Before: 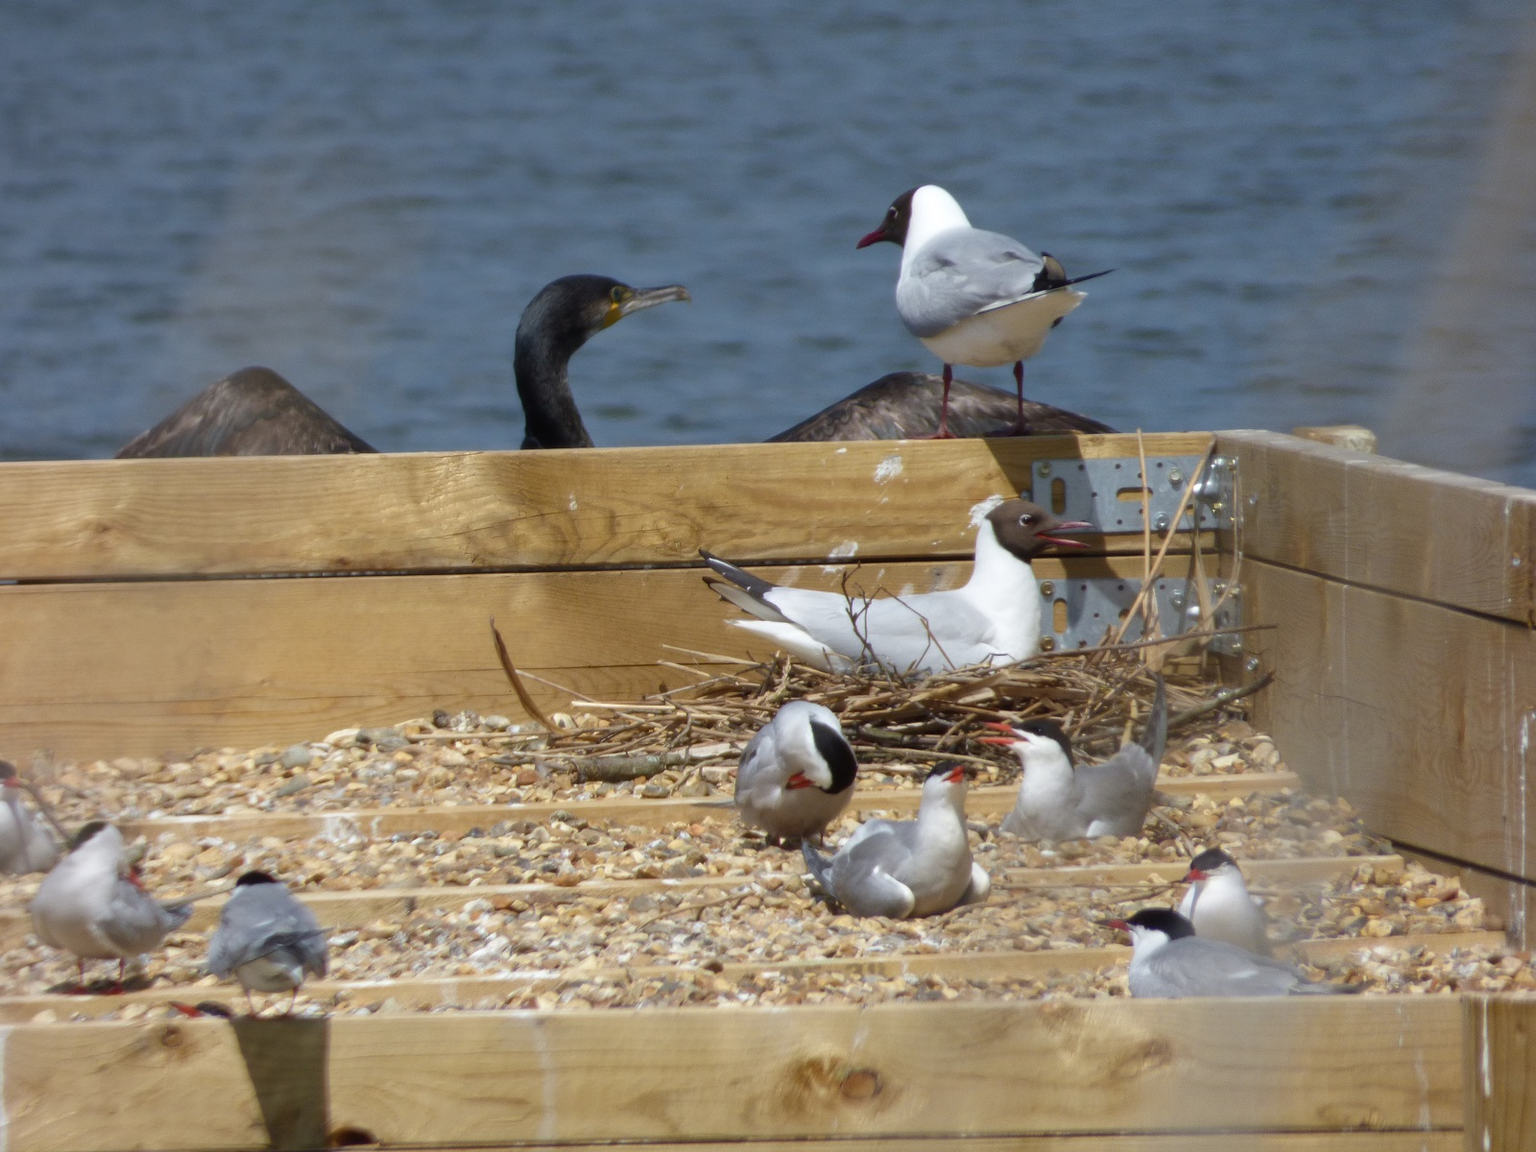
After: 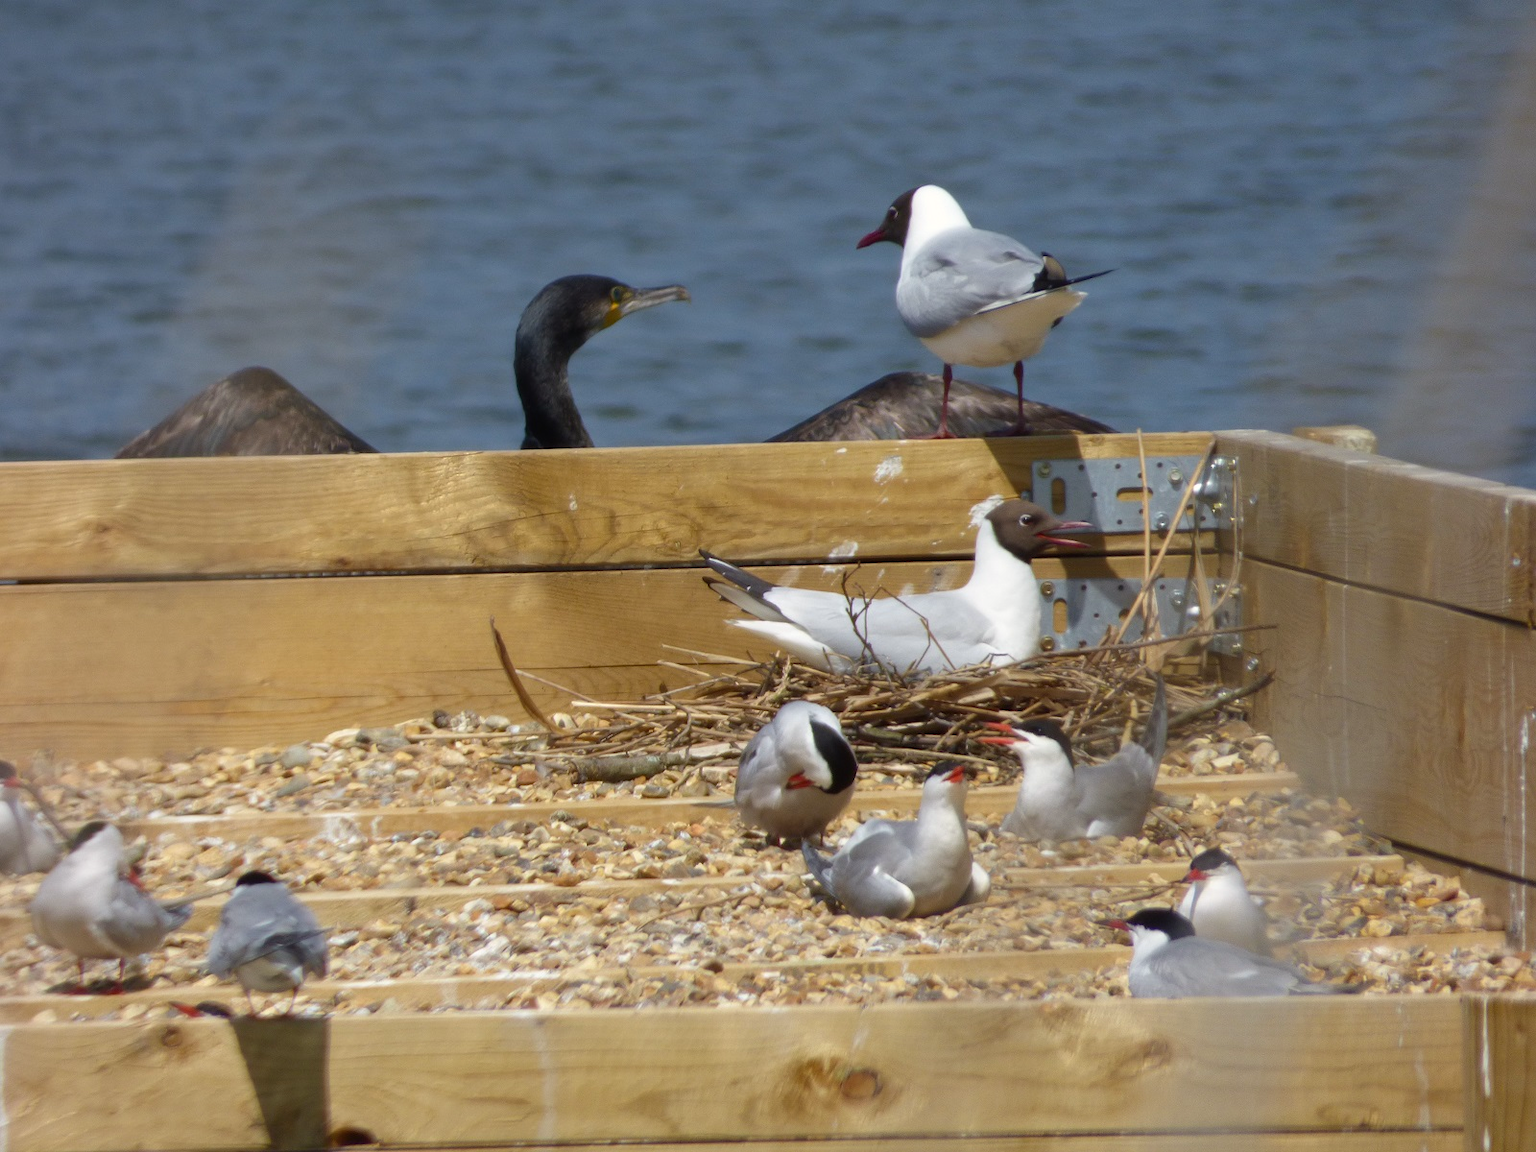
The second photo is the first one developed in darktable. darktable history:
color correction: highlights a* 0.816, highlights b* 2.78, saturation 1.1
